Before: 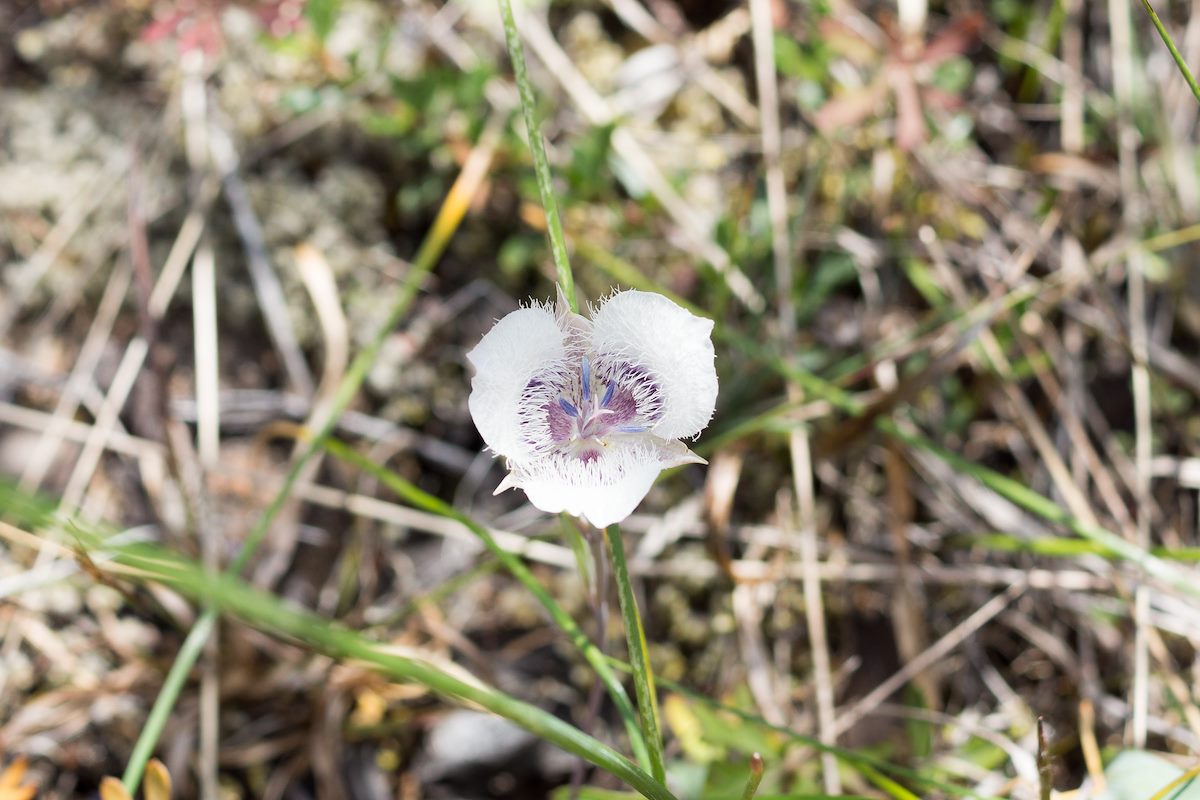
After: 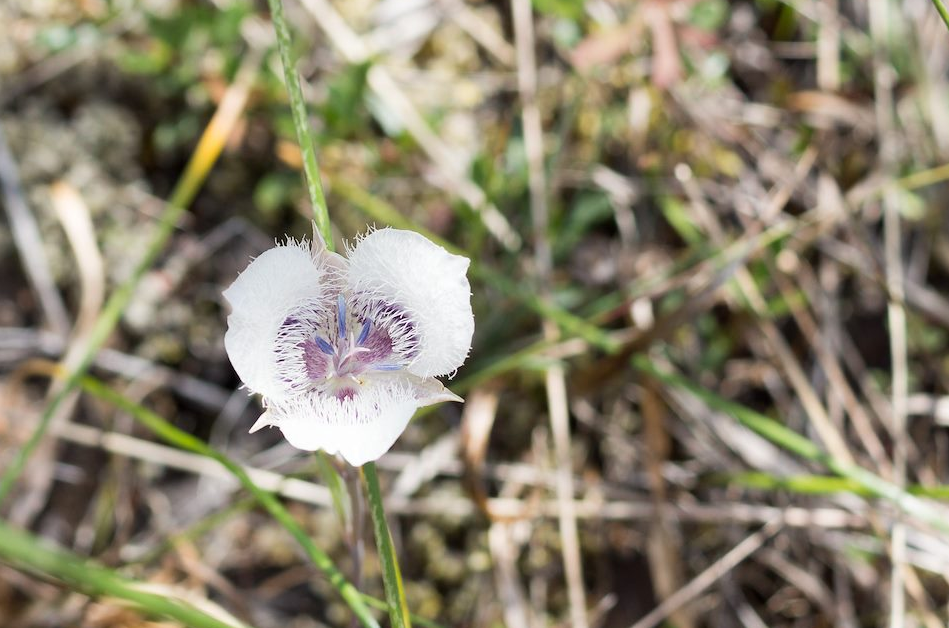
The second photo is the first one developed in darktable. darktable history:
crop and rotate: left 20.366%, top 7.875%, right 0.488%, bottom 13.615%
